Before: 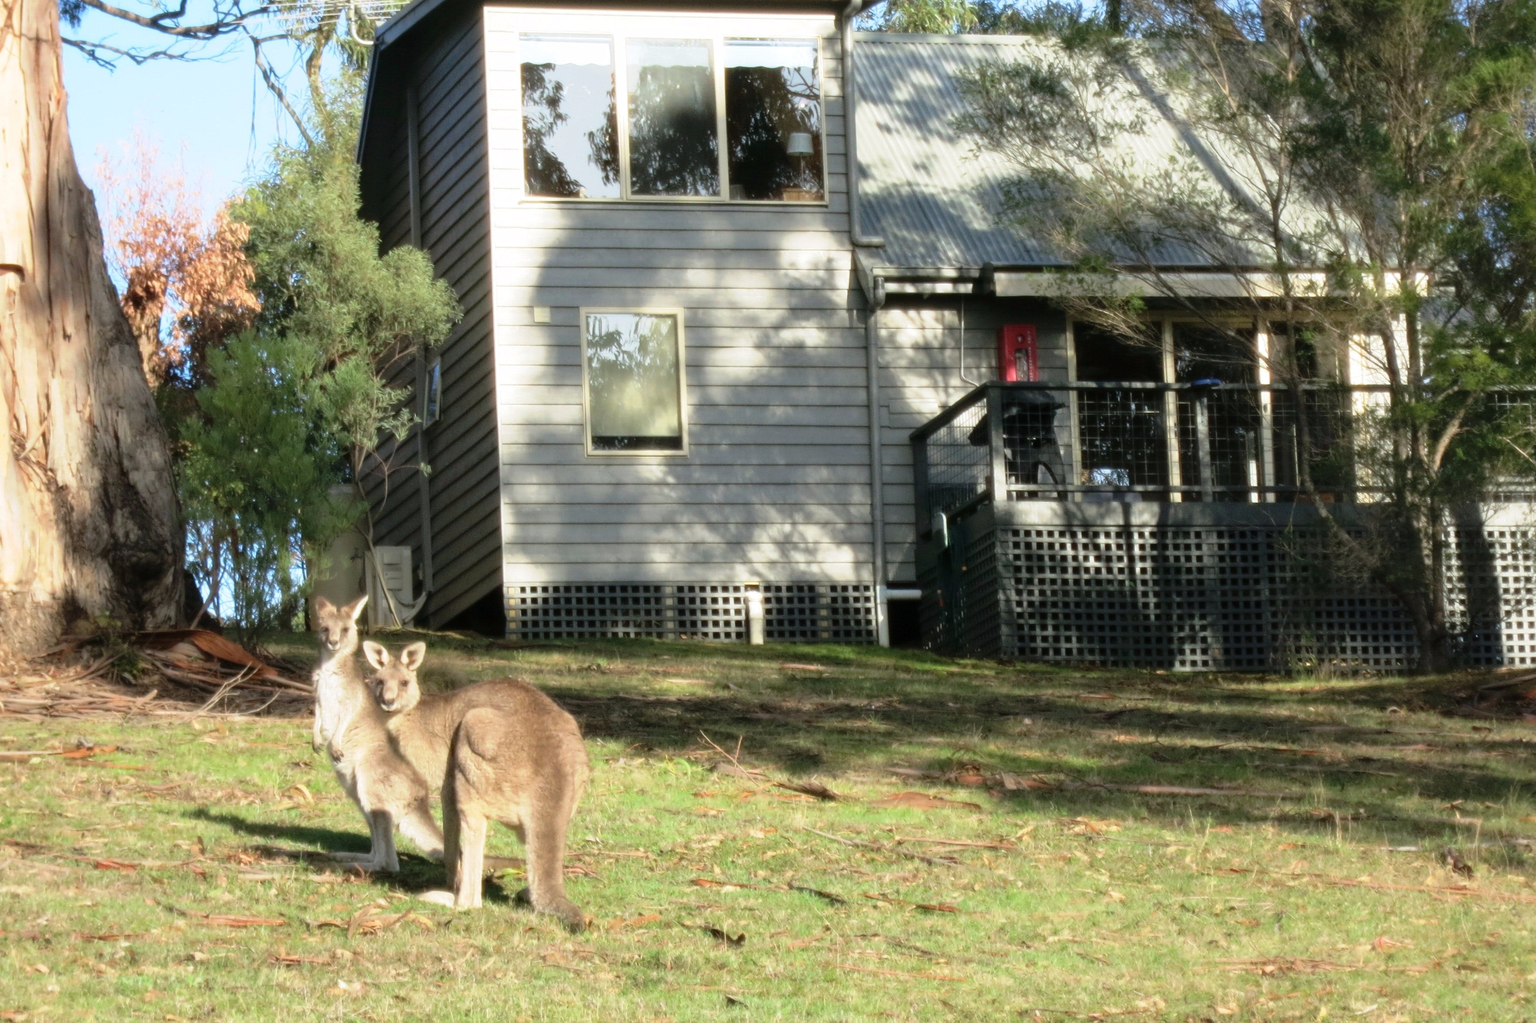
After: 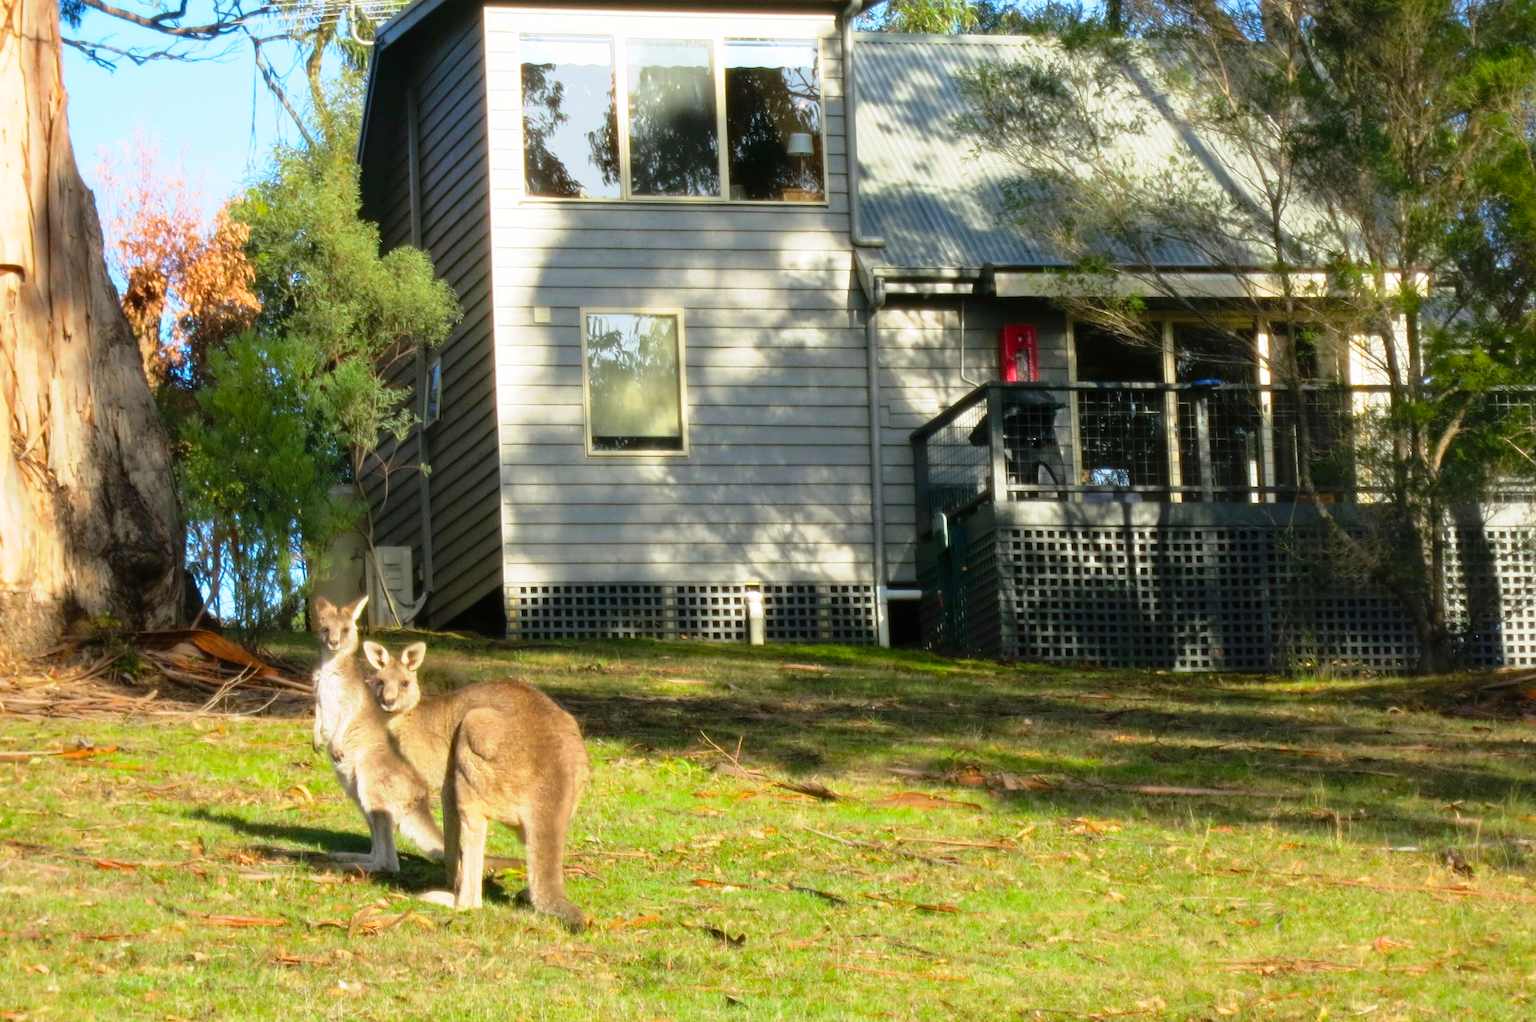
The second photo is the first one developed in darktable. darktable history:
sharpen: amount 0.2
color balance rgb: linear chroma grading › global chroma 15%, perceptual saturation grading › global saturation 30%
